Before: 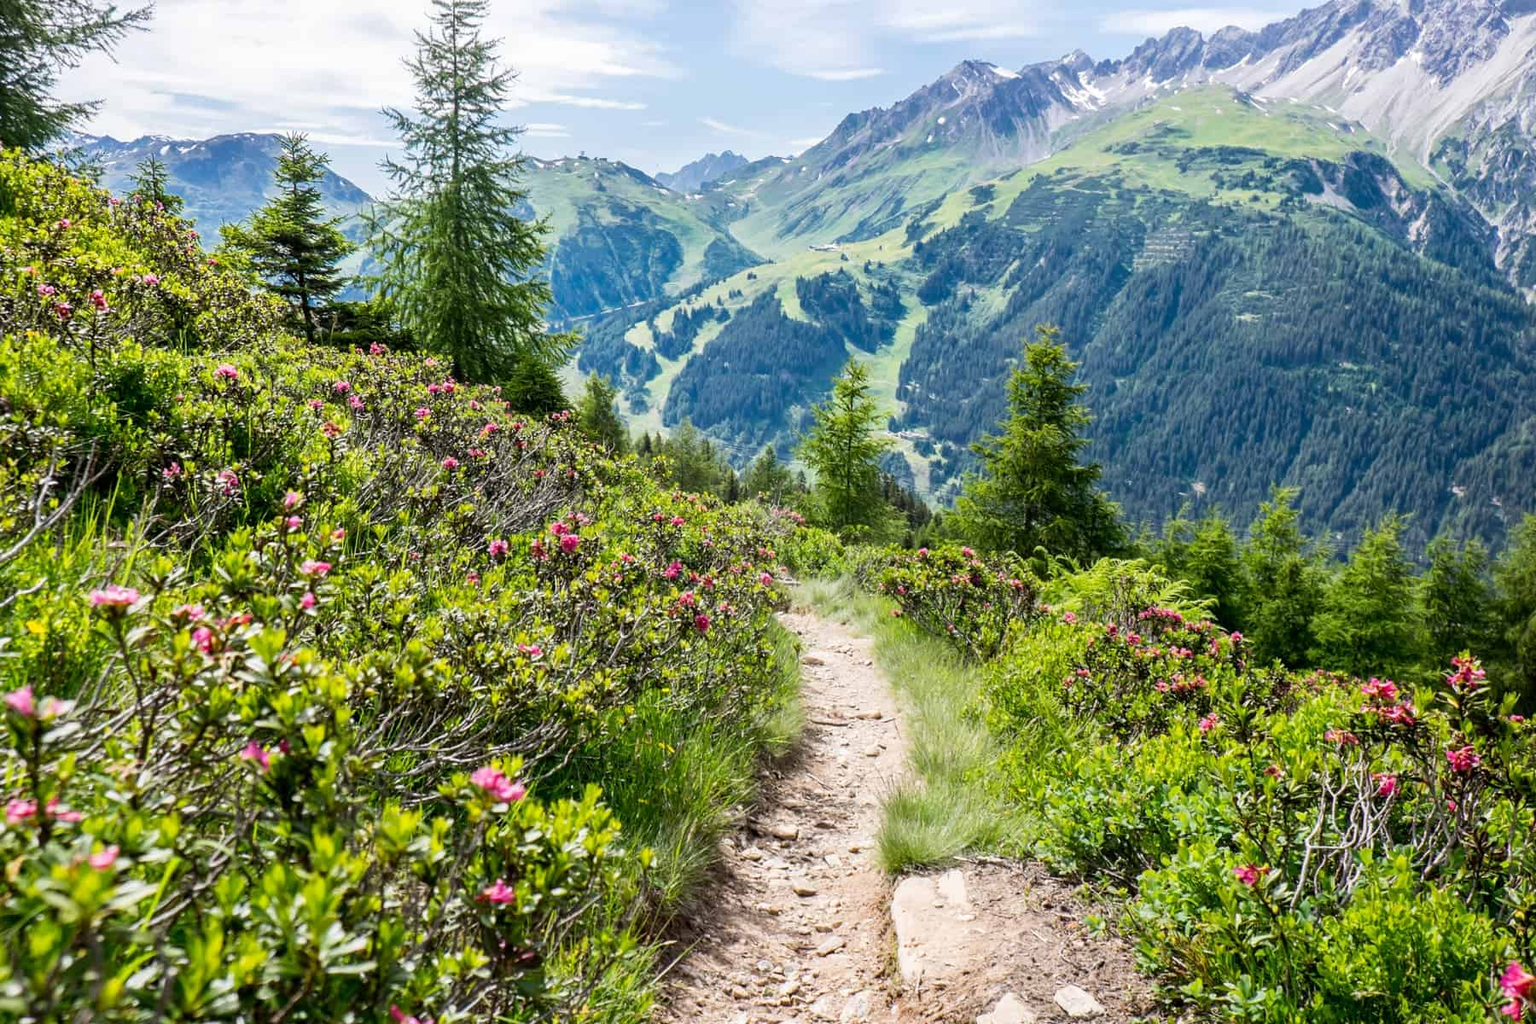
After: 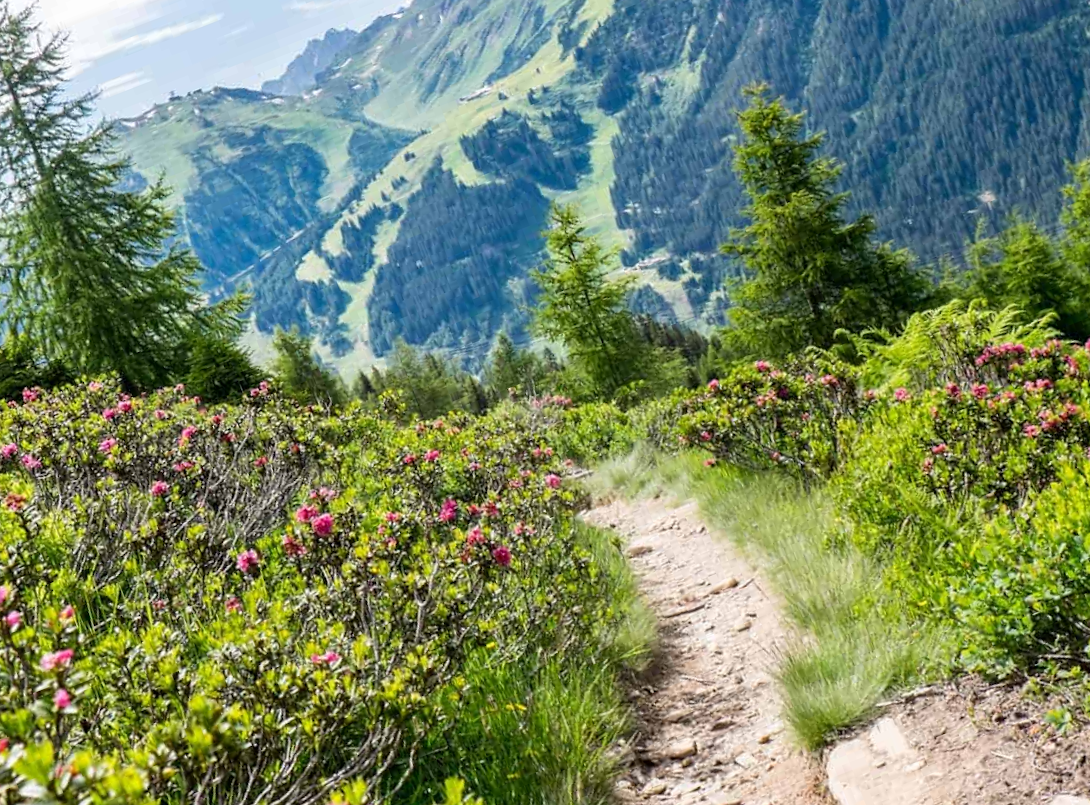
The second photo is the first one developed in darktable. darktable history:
crop and rotate: angle 21.21°, left 6.833%, right 3.807%, bottom 1.057%
